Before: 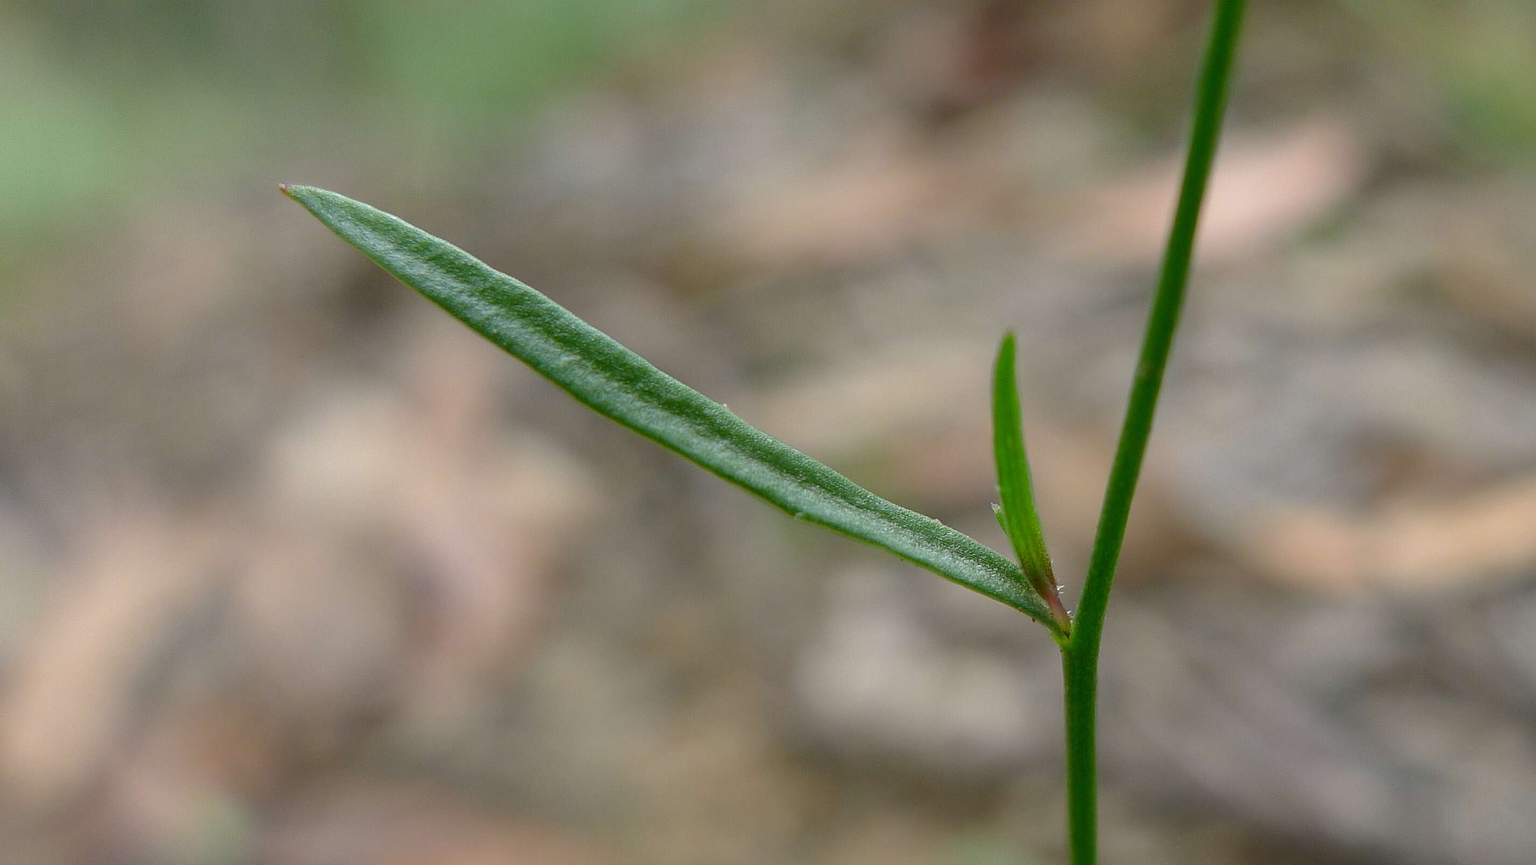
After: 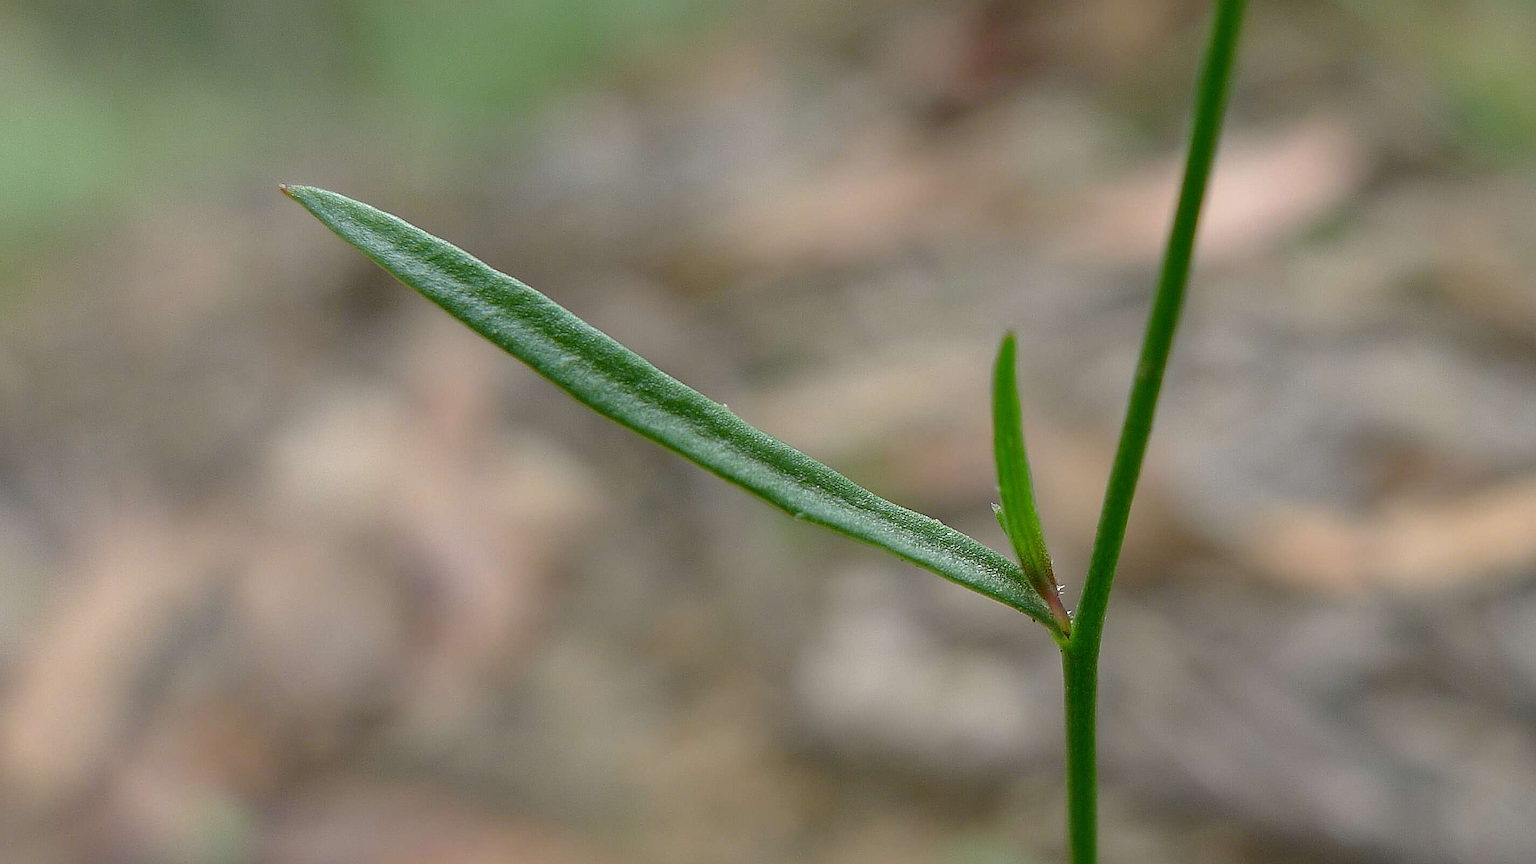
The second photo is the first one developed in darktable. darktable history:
shadows and highlights: low approximation 0.01, soften with gaussian
sharpen: radius 1.406, amount 1.266, threshold 0.638
